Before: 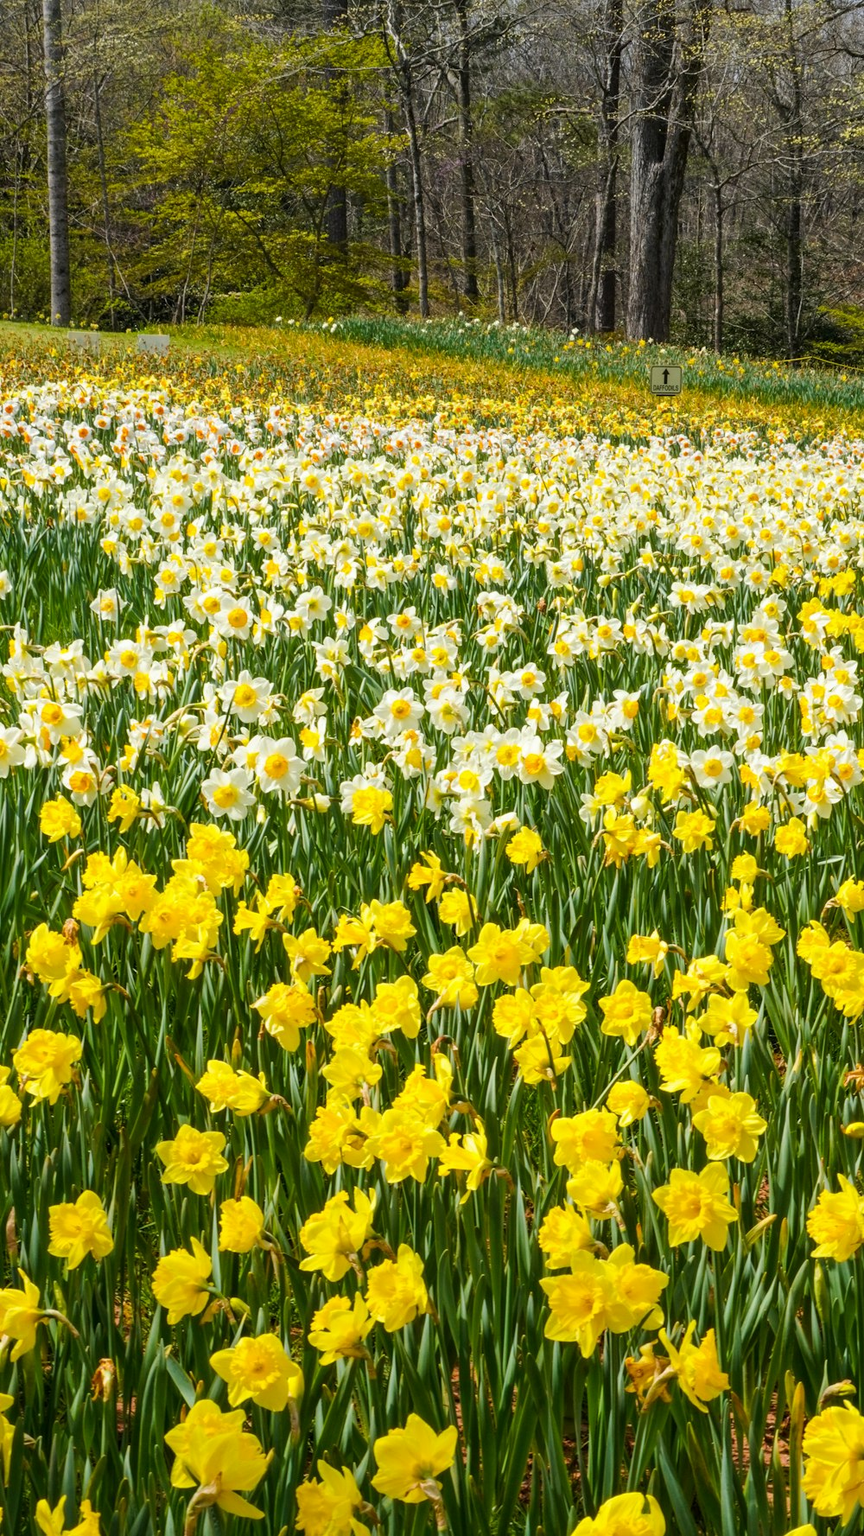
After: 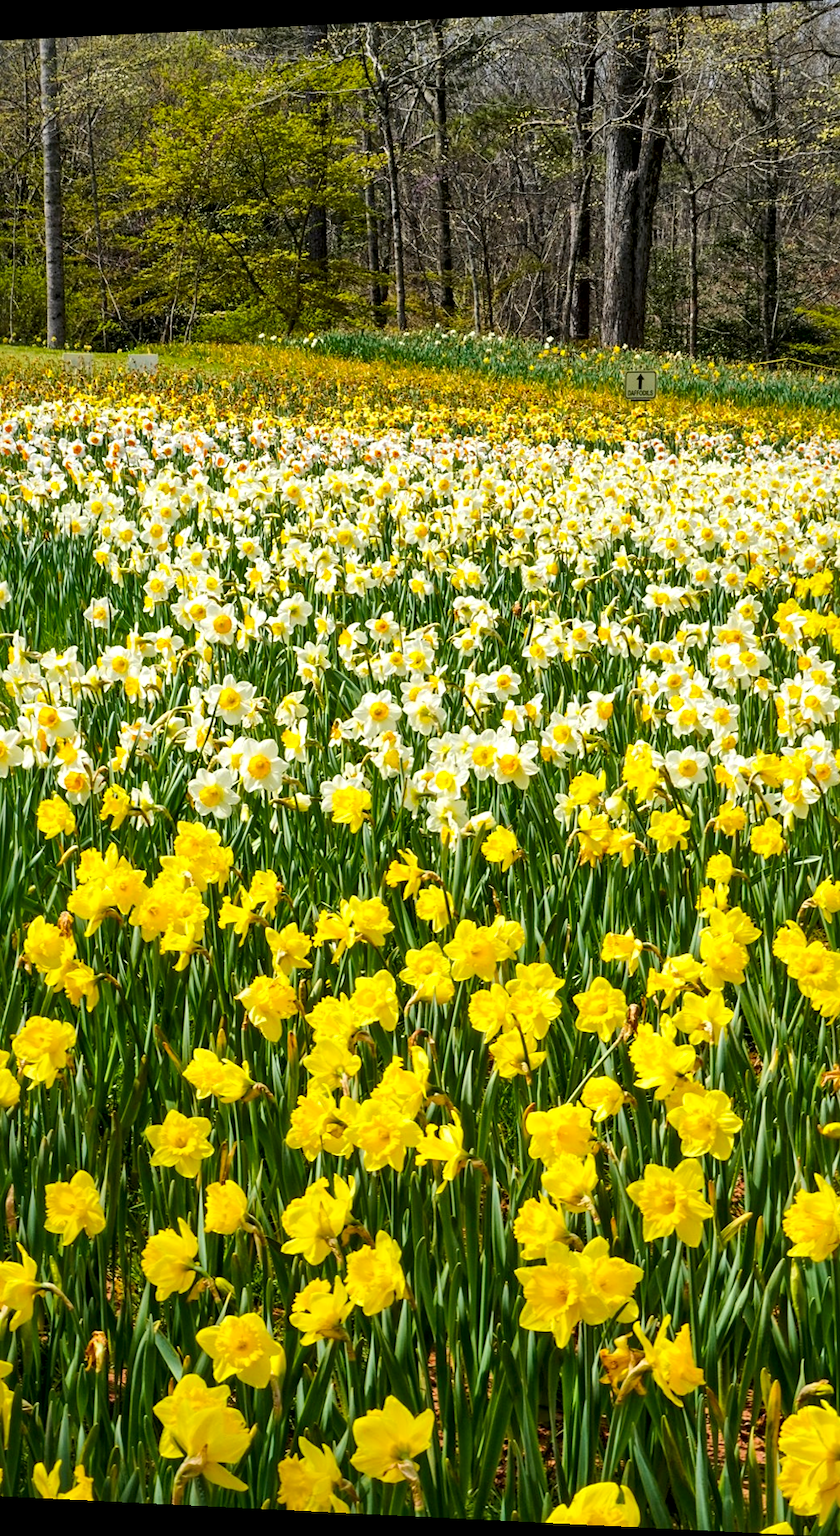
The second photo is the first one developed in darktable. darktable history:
rotate and perspective: lens shift (horizontal) -0.055, automatic cropping off
color contrast: green-magenta contrast 1.2, blue-yellow contrast 1.2
sharpen: amount 0.2
contrast brightness saturation: saturation -0.05
local contrast: mode bilateral grid, contrast 25, coarseness 60, detail 151%, midtone range 0.2
